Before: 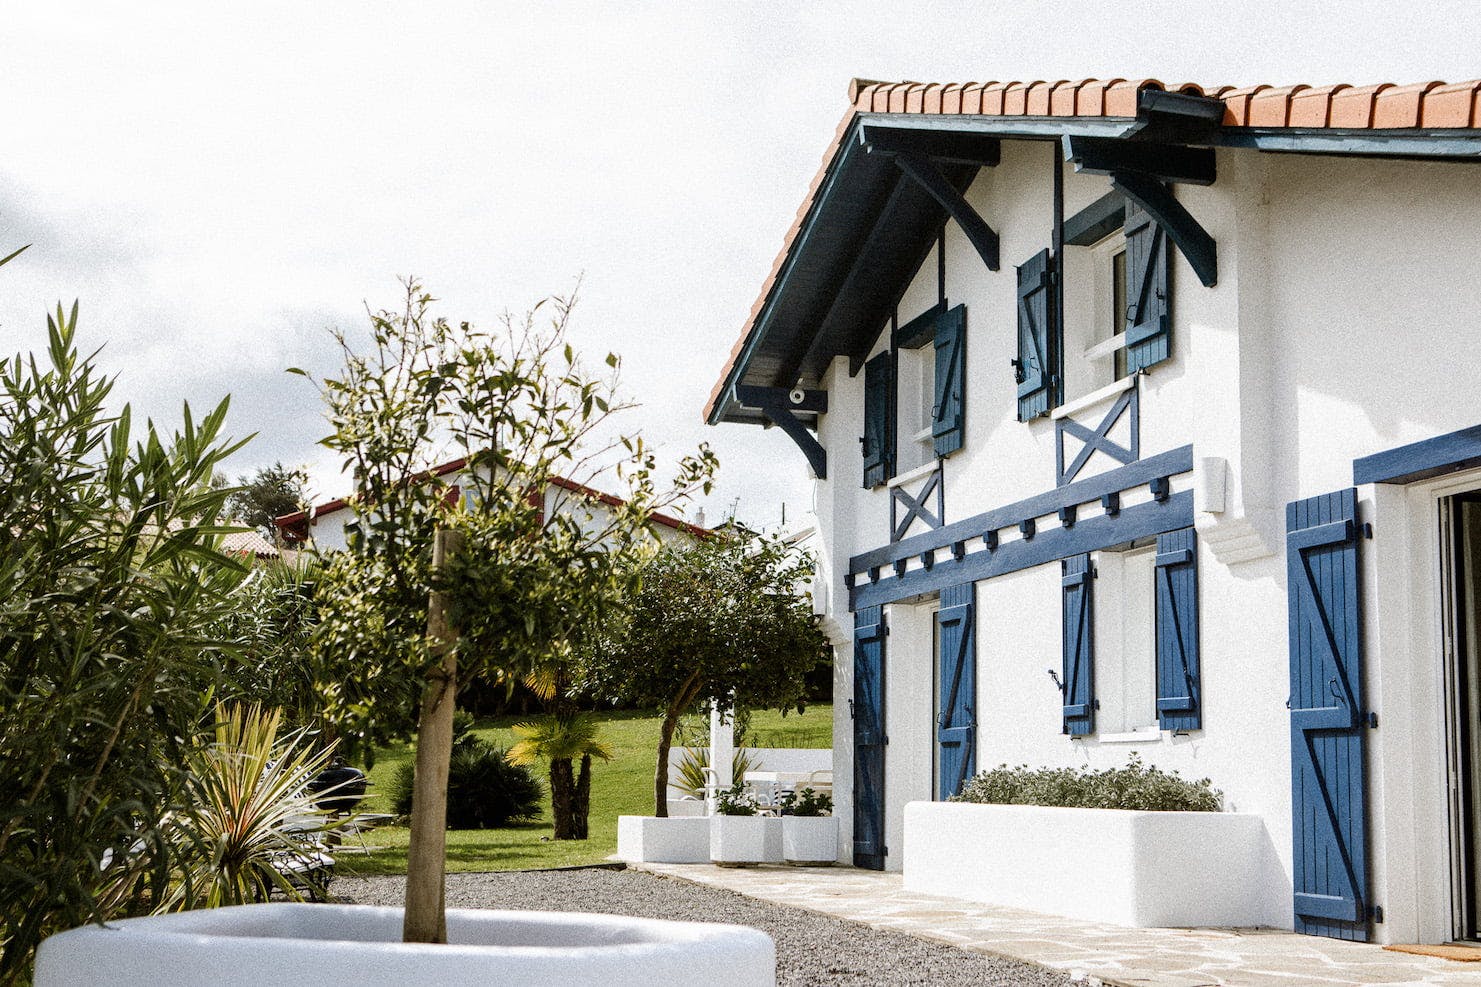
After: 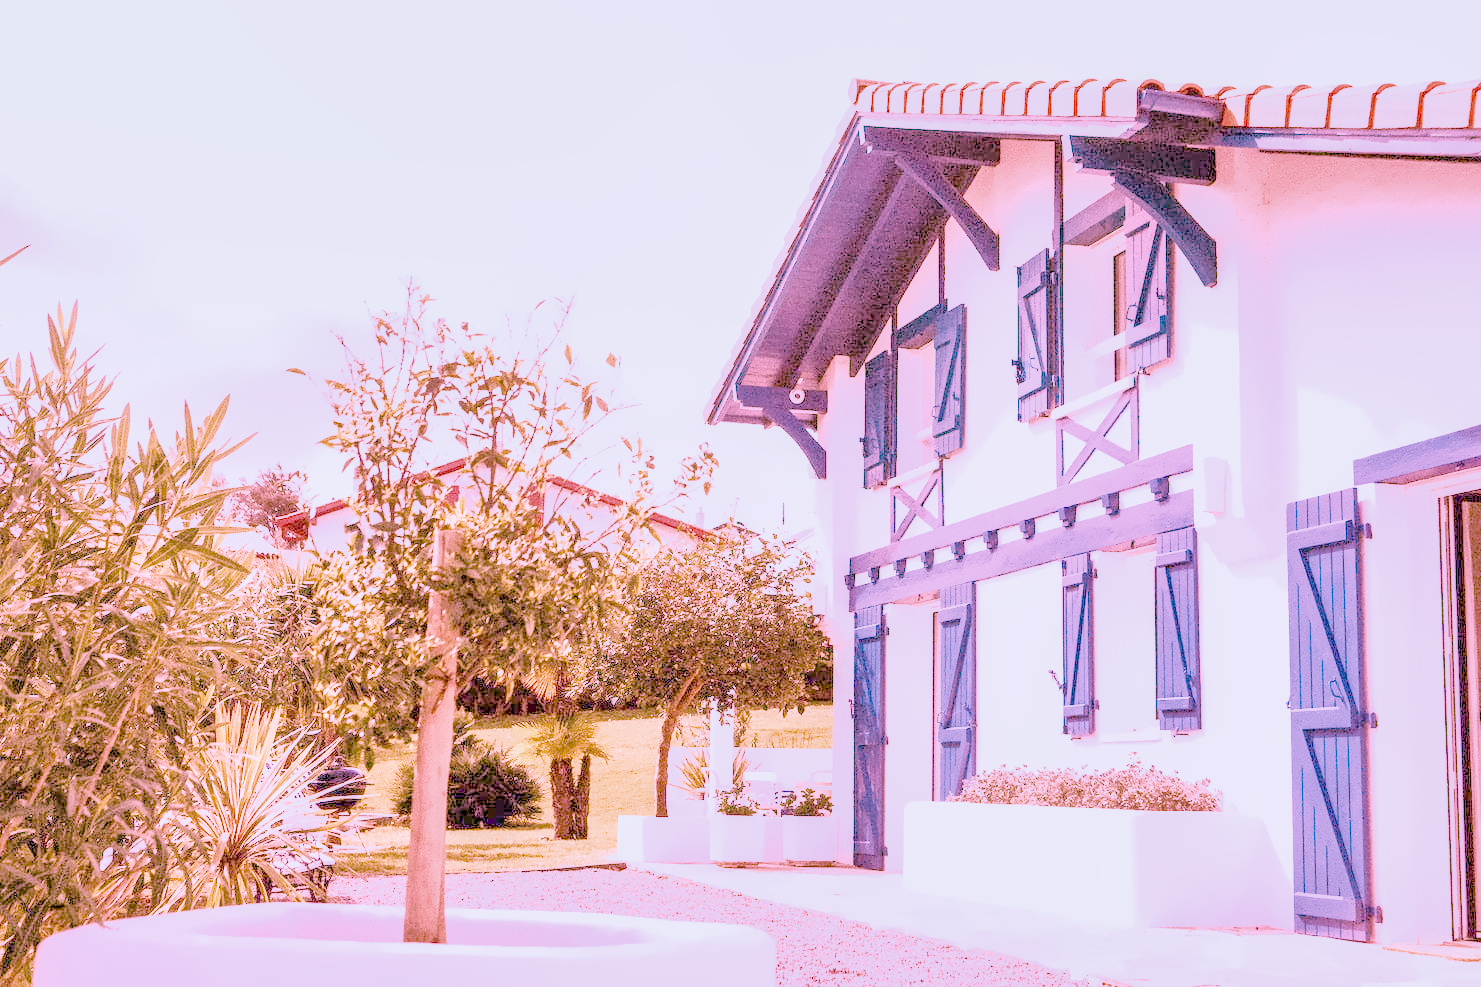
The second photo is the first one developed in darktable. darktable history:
white balance: red 2.229, blue 1.46
highlight reconstruction: on, module defaults
hot pixels: on, module defaults
denoise (profiled): preserve shadows 1.52, scattering 0.002, a [-1, 0, 0], compensate highlight preservation false
lens correction: scale 1, crop 1, focal 16, aperture 5.6, distance 1000, camera "Canon EOS RP", lens "Canon RF 16mm F2.8 STM"
haze removal: compatibility mode true, adaptive false
exposure "Canon RP Default?": black level correction 0, exposure 1.1 EV, compensate exposure bias true, compensate highlight preservation false
color calibration "As Shot": illuminant as shot in camera, x 0.358, y 0.373, temperature 4628.91 K
filmic rgb: black relative exposure -7.65 EV, white relative exposure 4.56 EV, hardness 3.61, contrast 1.25
shadows and highlights: on, module defaults
local contrast: on, module defaults
velvia: on, module defaults
color balance rgb "basic colorfulness: standard": perceptual saturation grading › global saturation 20%, perceptual saturation grading › highlights -25%, perceptual saturation grading › shadows 25%
